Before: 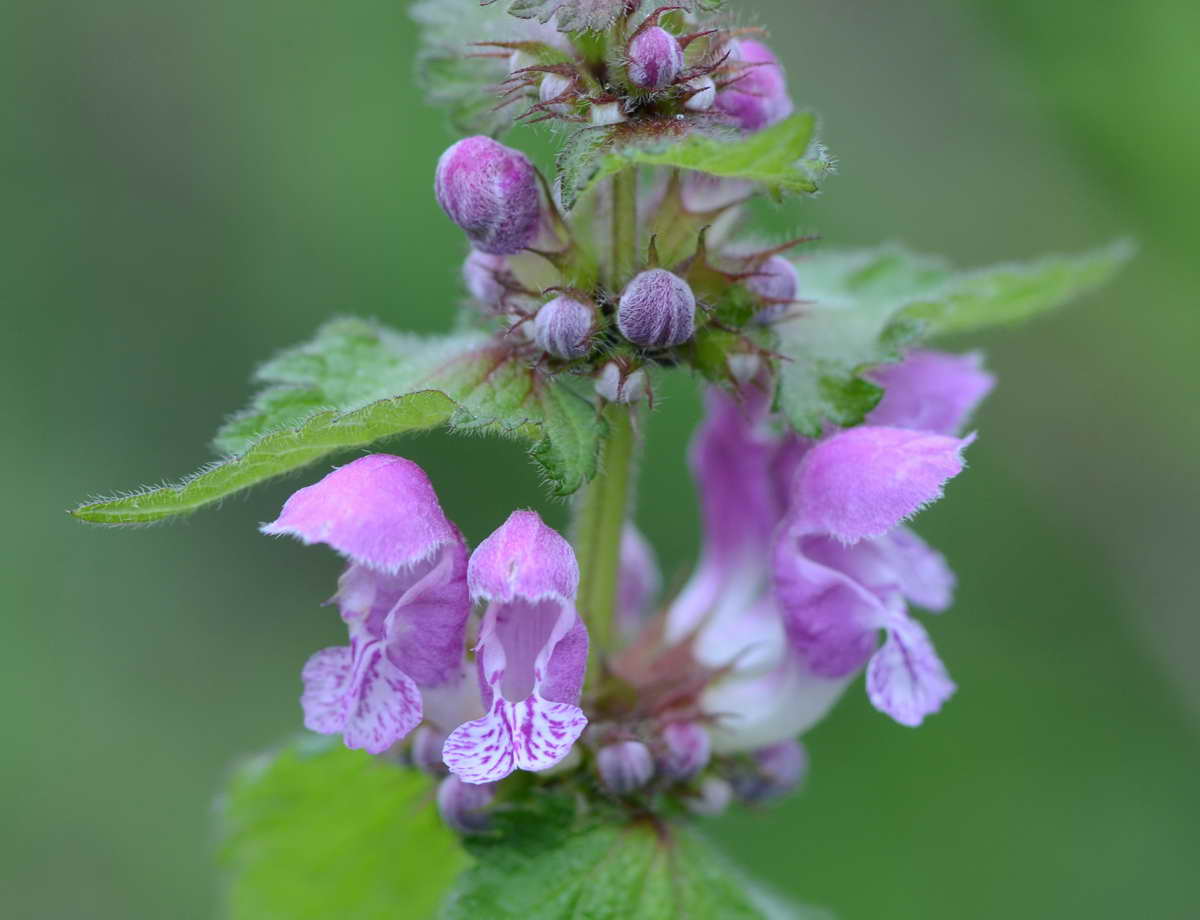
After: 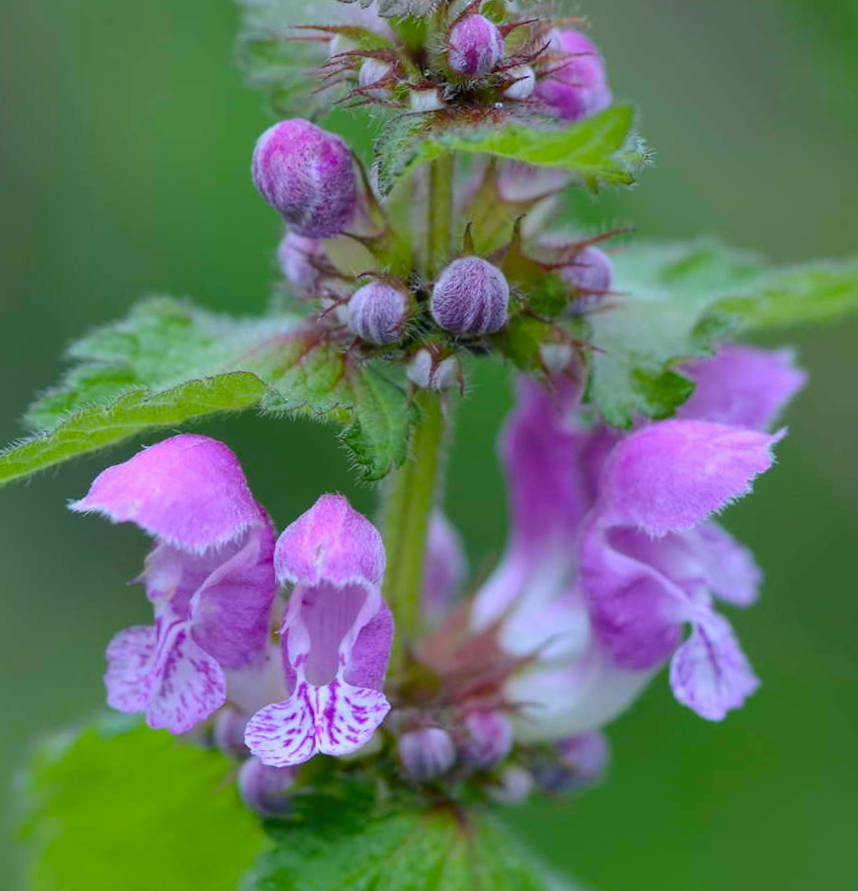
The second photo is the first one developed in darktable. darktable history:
rotate and perspective: rotation -1.75°, automatic cropping off
crop and rotate: angle -3.27°, left 14.277%, top 0.028%, right 10.766%, bottom 0.028%
exposure: black level correction 0.001, exposure -0.125 EV, compensate exposure bias true, compensate highlight preservation false
color balance rgb: perceptual saturation grading › global saturation 20%, global vibrance 20%
